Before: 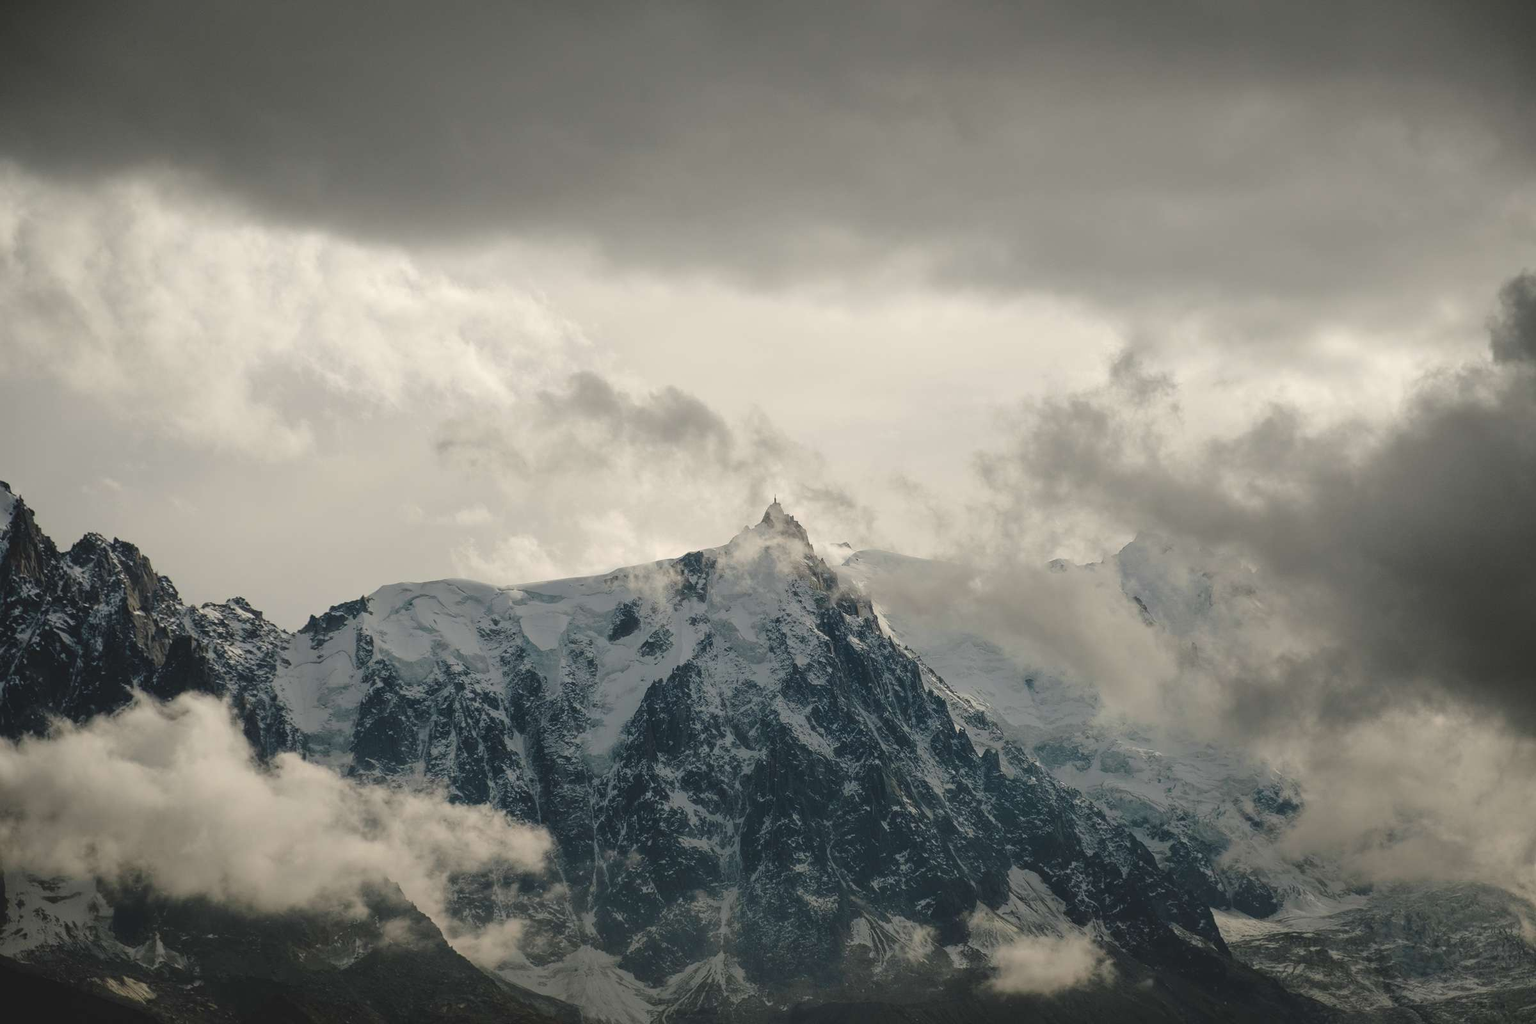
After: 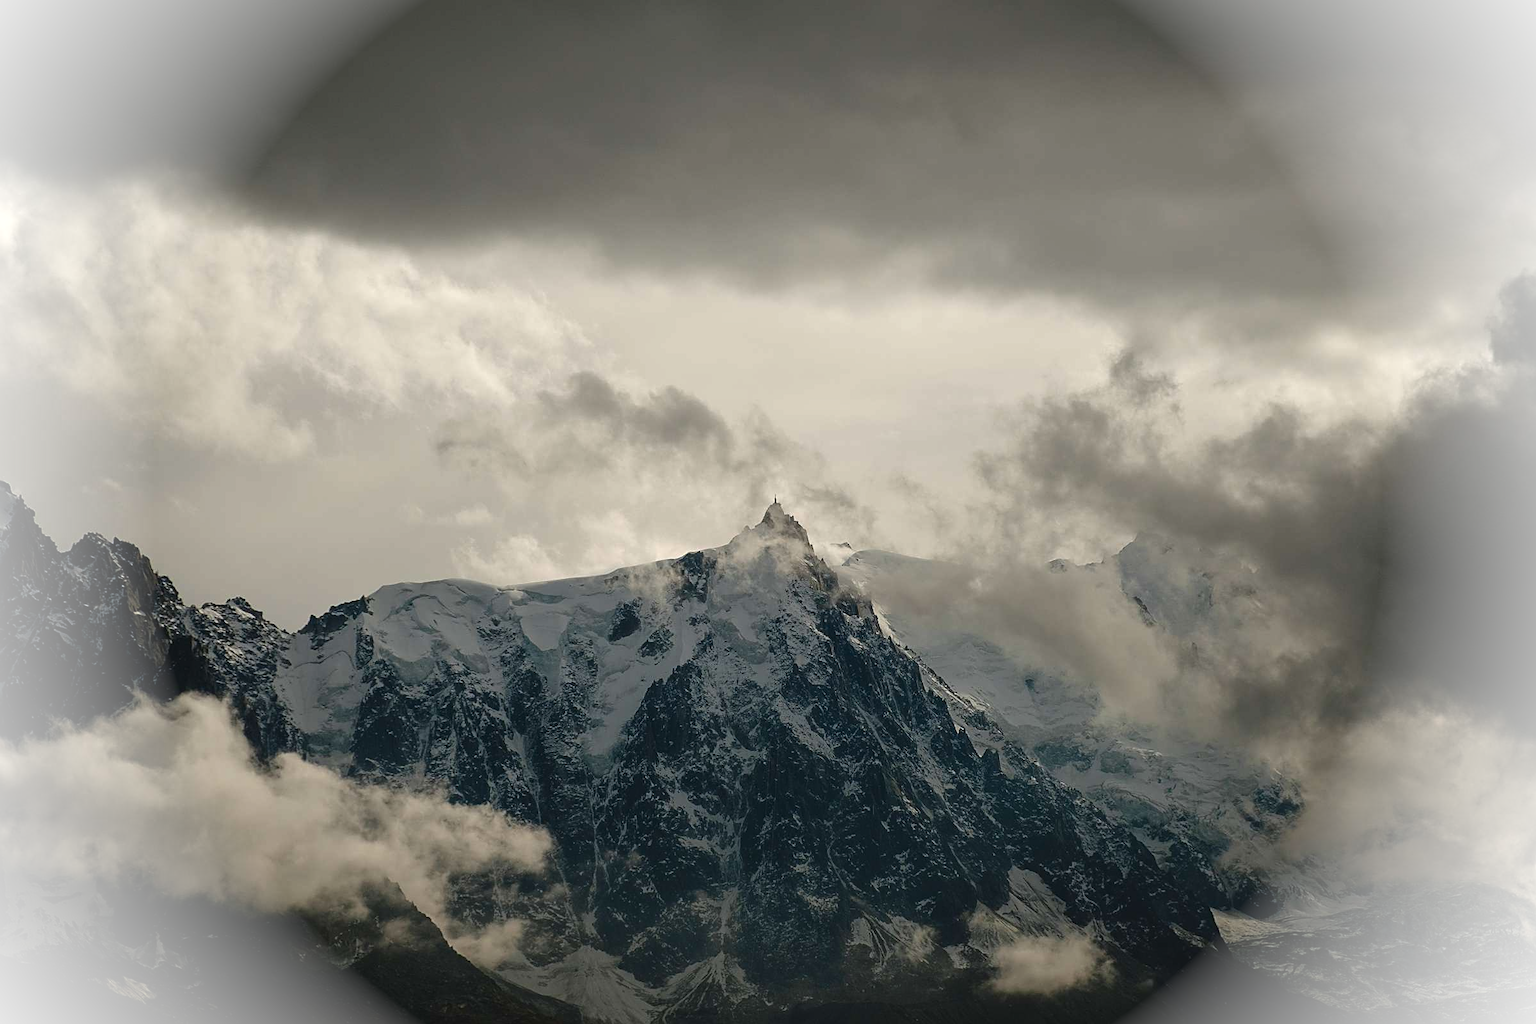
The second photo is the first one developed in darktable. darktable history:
contrast brightness saturation: contrast 0.068, brightness -0.14, saturation 0.109
sharpen: on, module defaults
vignetting: brightness 0.989, saturation -0.491
